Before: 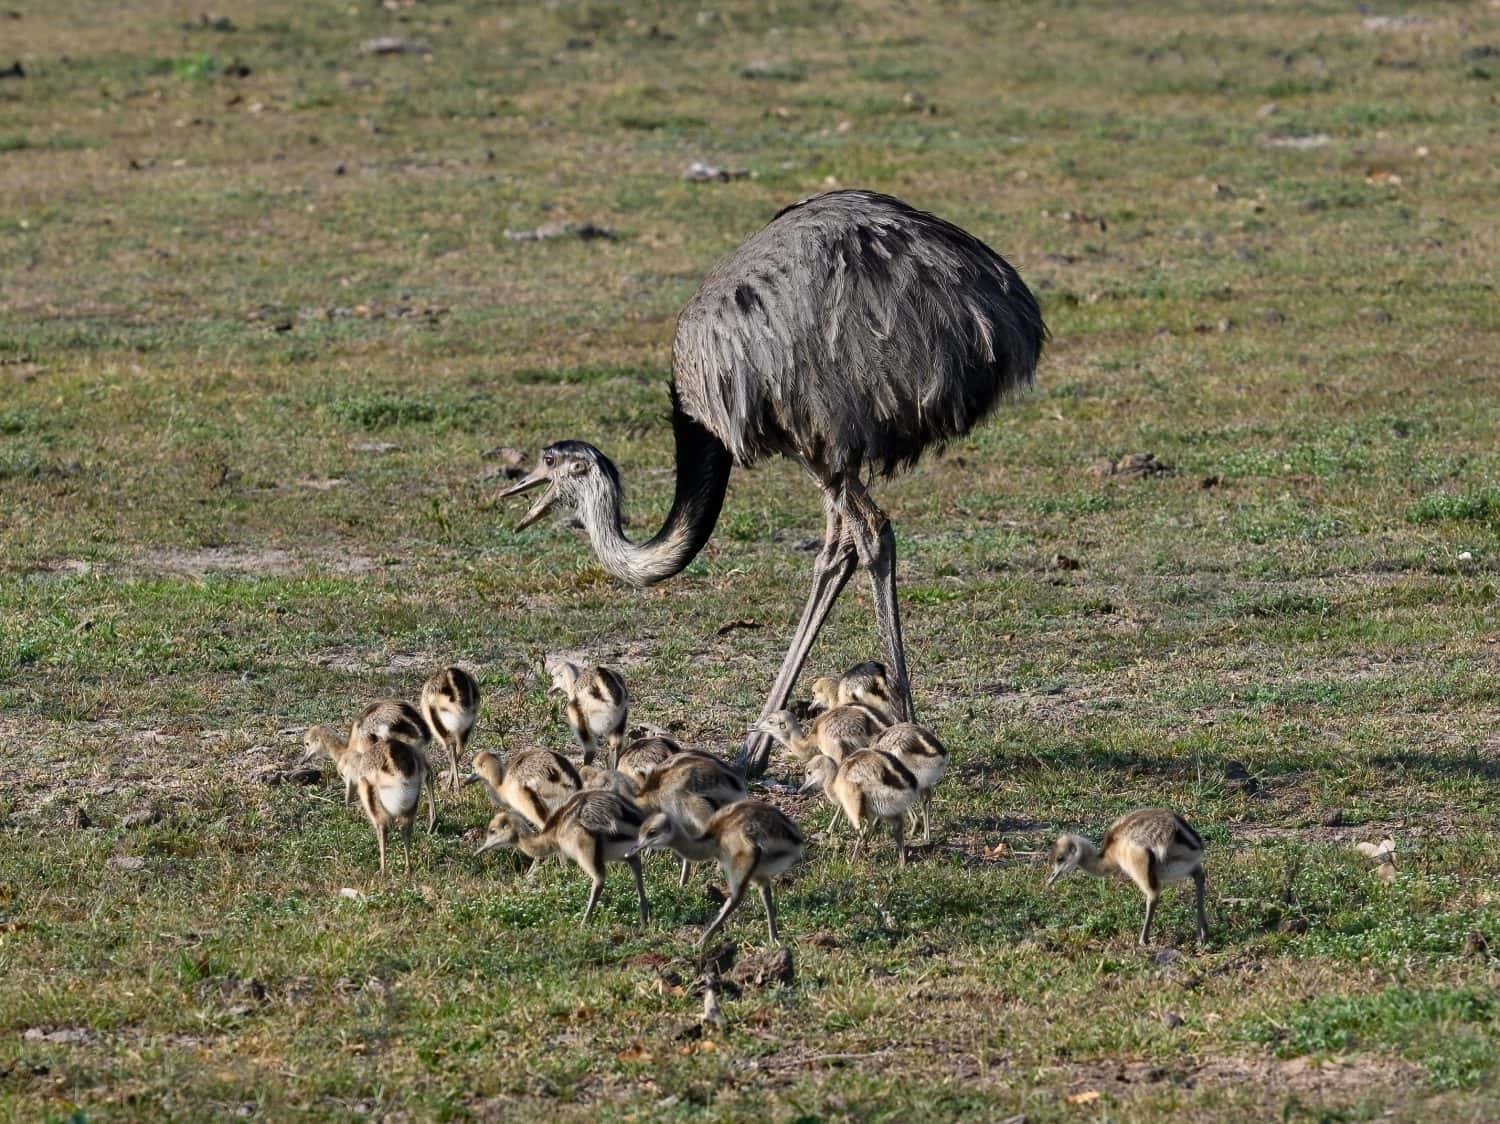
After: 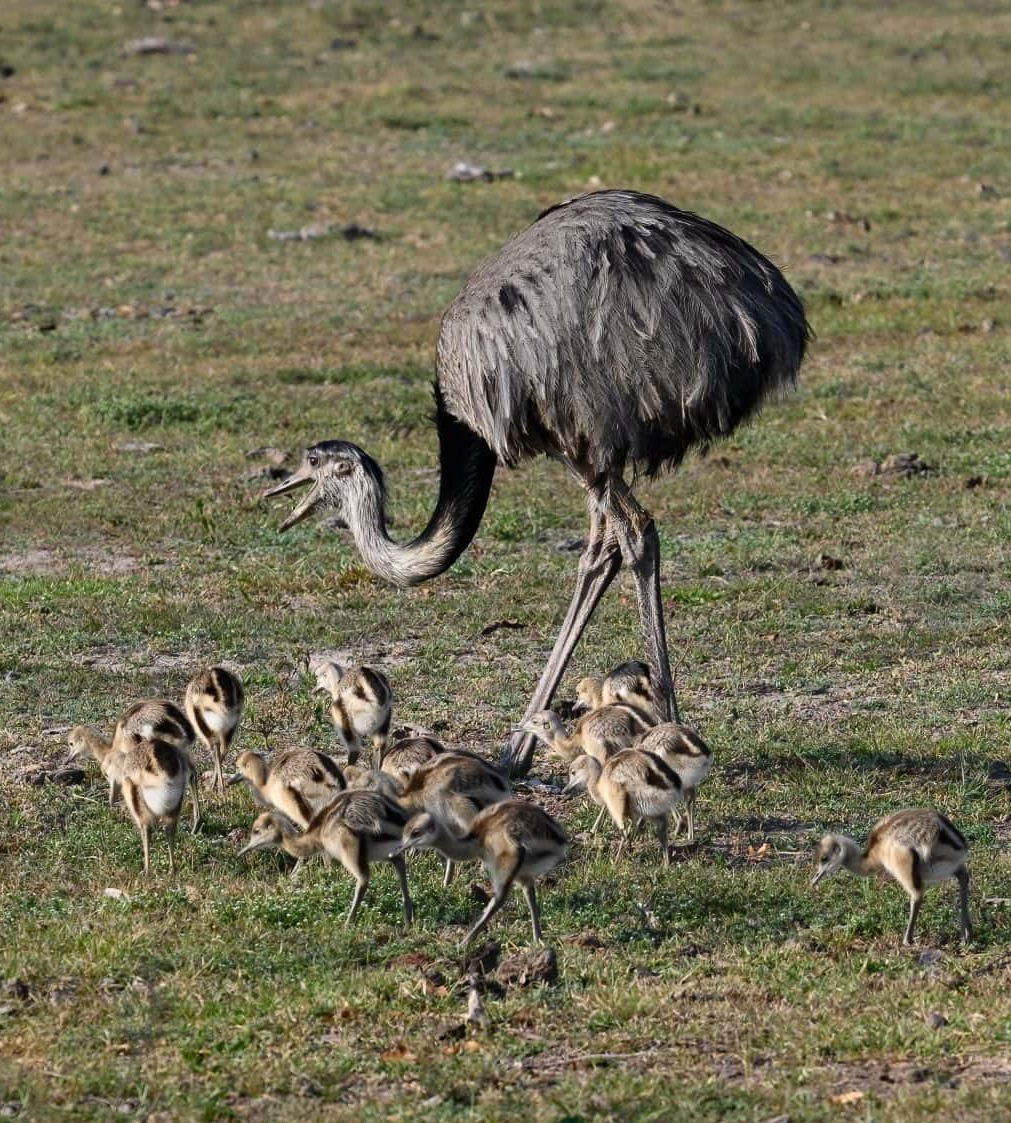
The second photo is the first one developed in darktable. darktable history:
crop and rotate: left 15.737%, right 16.852%
